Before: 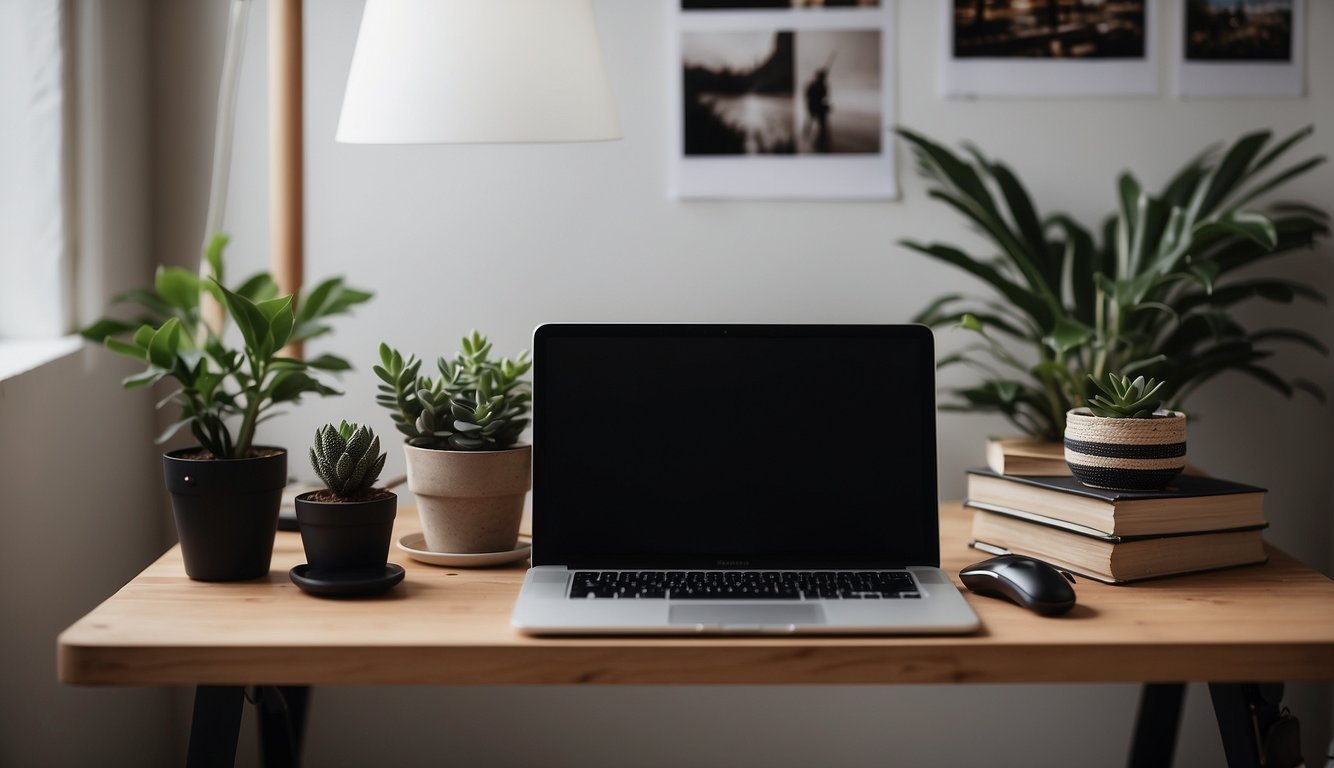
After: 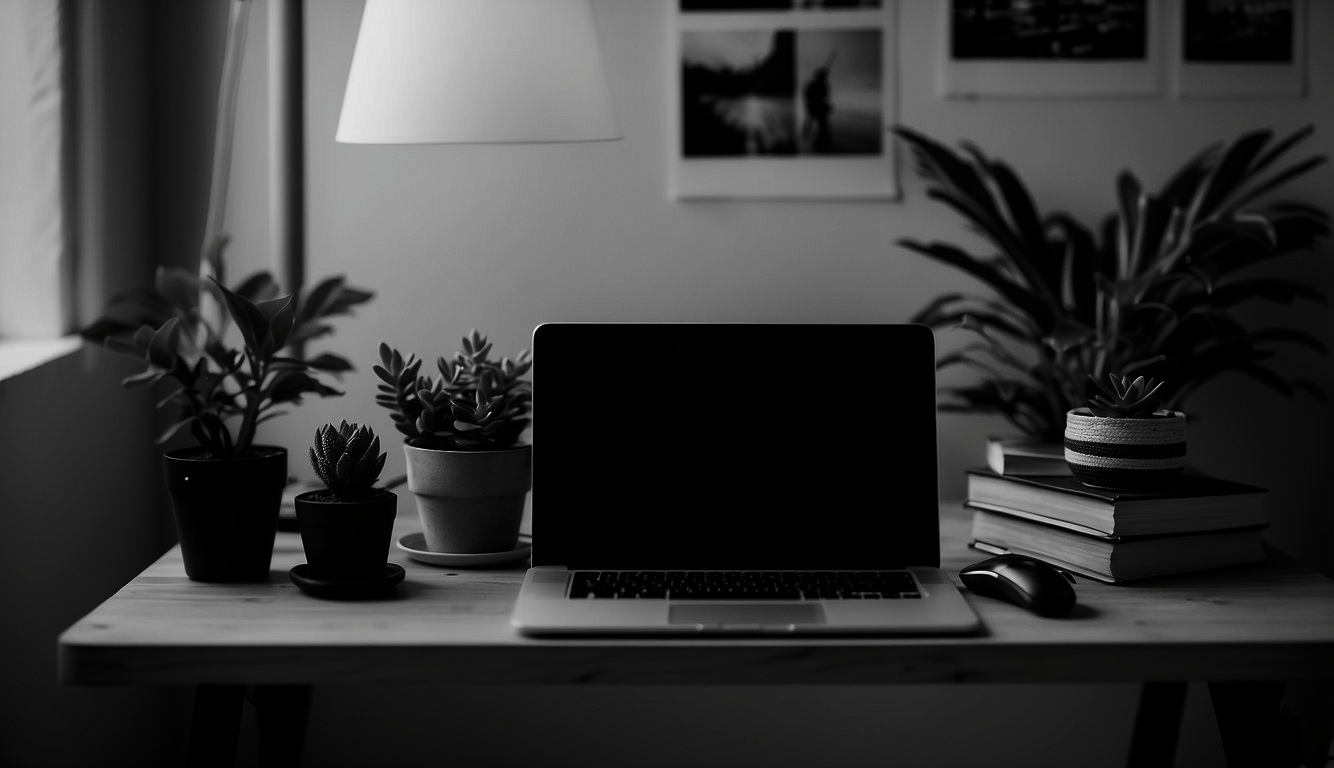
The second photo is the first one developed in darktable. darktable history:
contrast brightness saturation: contrast -0.027, brightness -0.604, saturation -0.993
